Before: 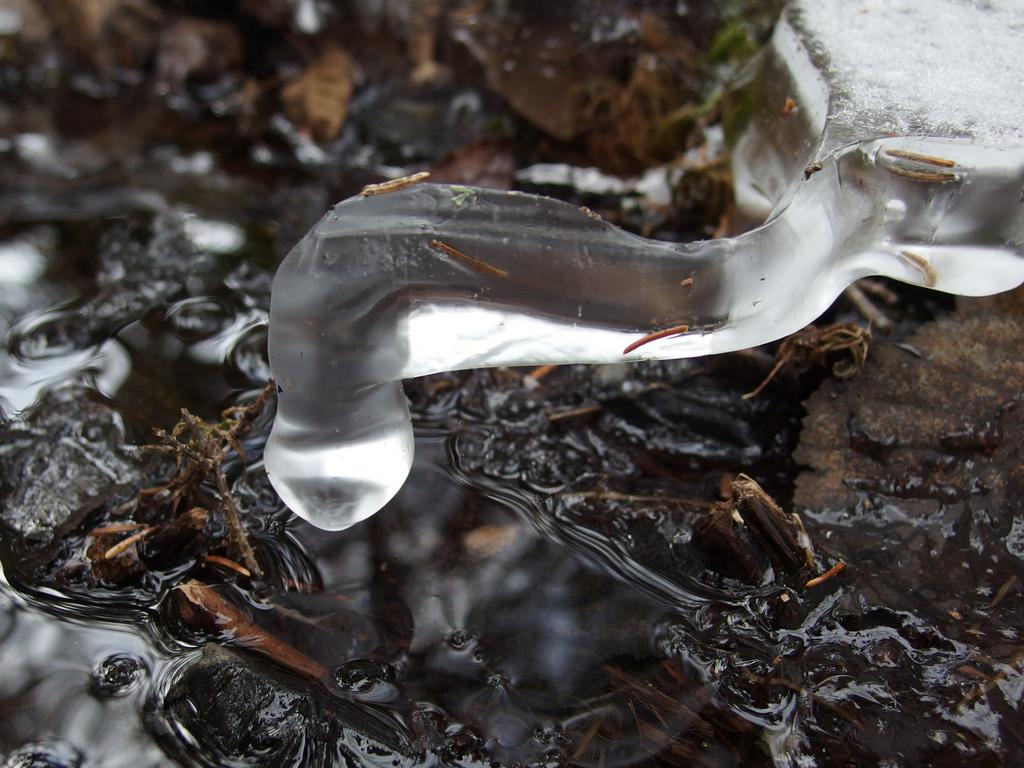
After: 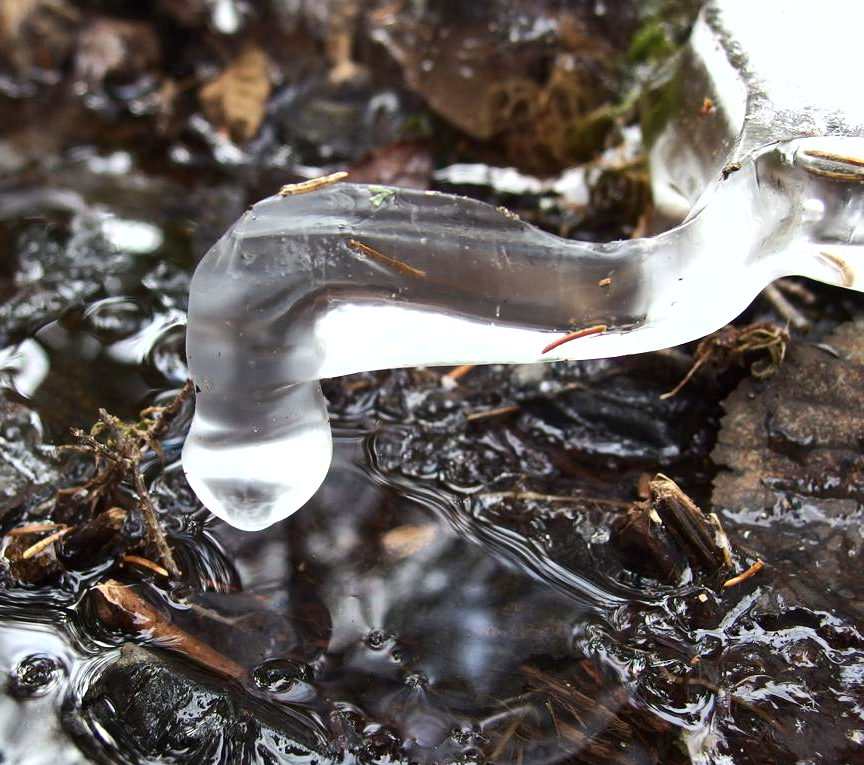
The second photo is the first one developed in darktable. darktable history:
color zones: curves: ch1 [(0.113, 0.438) (0.75, 0.5)]; ch2 [(0.12, 0.526) (0.75, 0.5)]
contrast brightness saturation: contrast 0.15, brightness -0.01, saturation 0.1
exposure: black level correction 0, exposure 1.015 EV, compensate exposure bias true, compensate highlight preservation false
shadows and highlights: low approximation 0.01, soften with gaussian
crop: left 8.026%, right 7.374%
